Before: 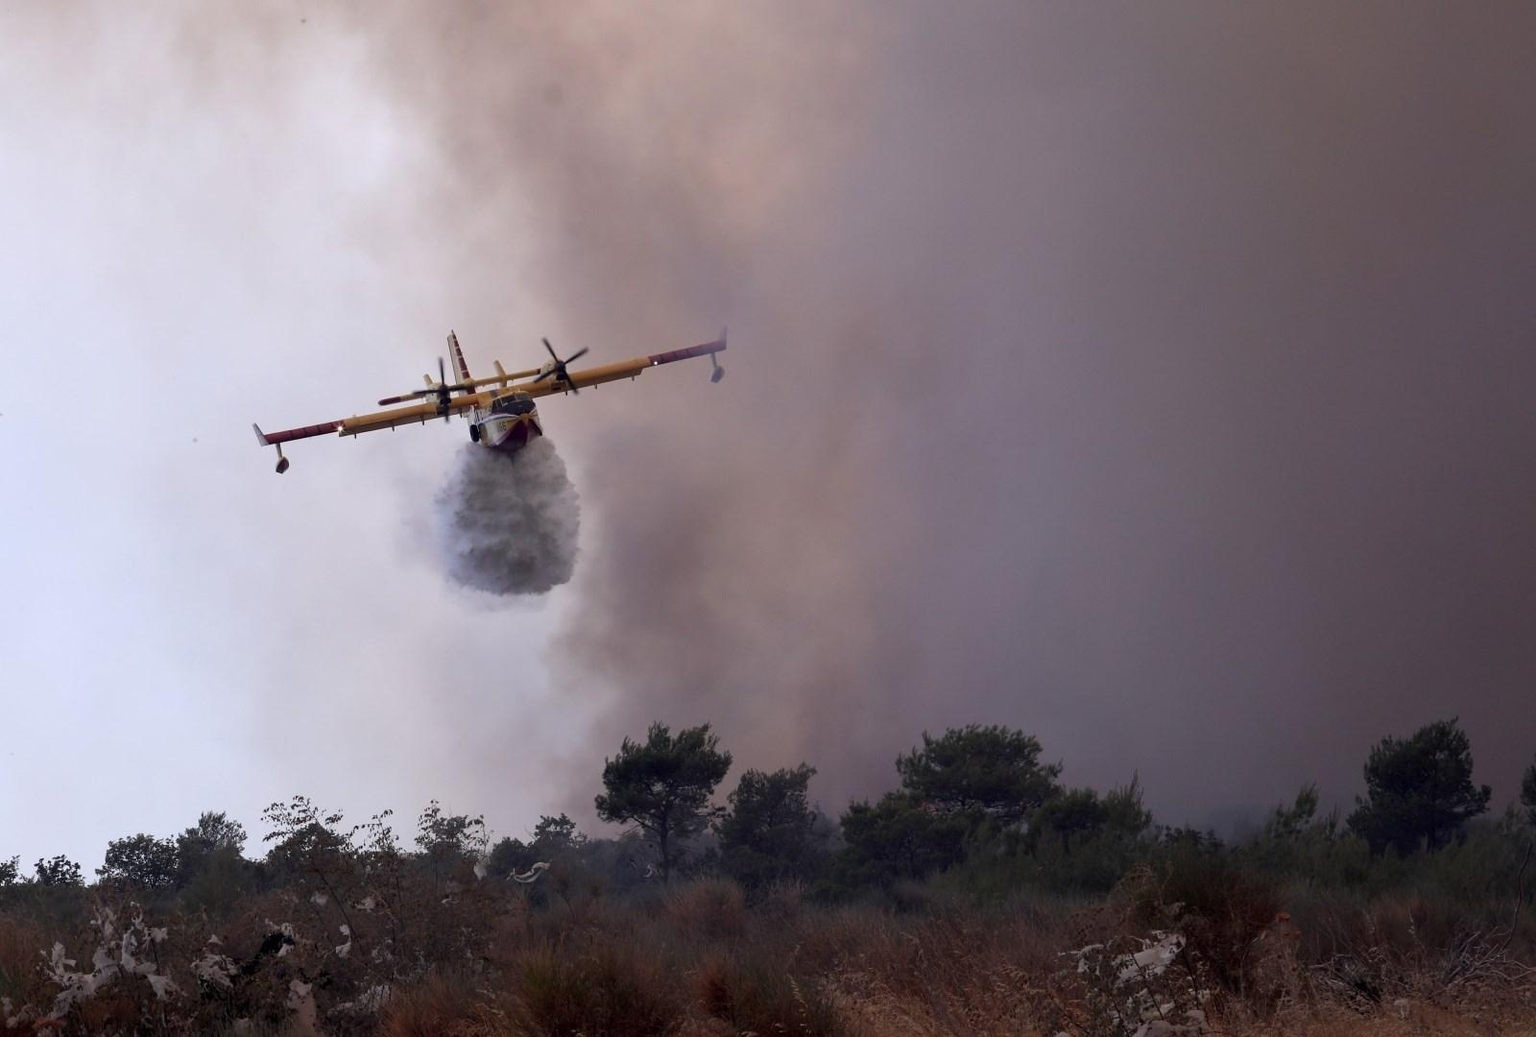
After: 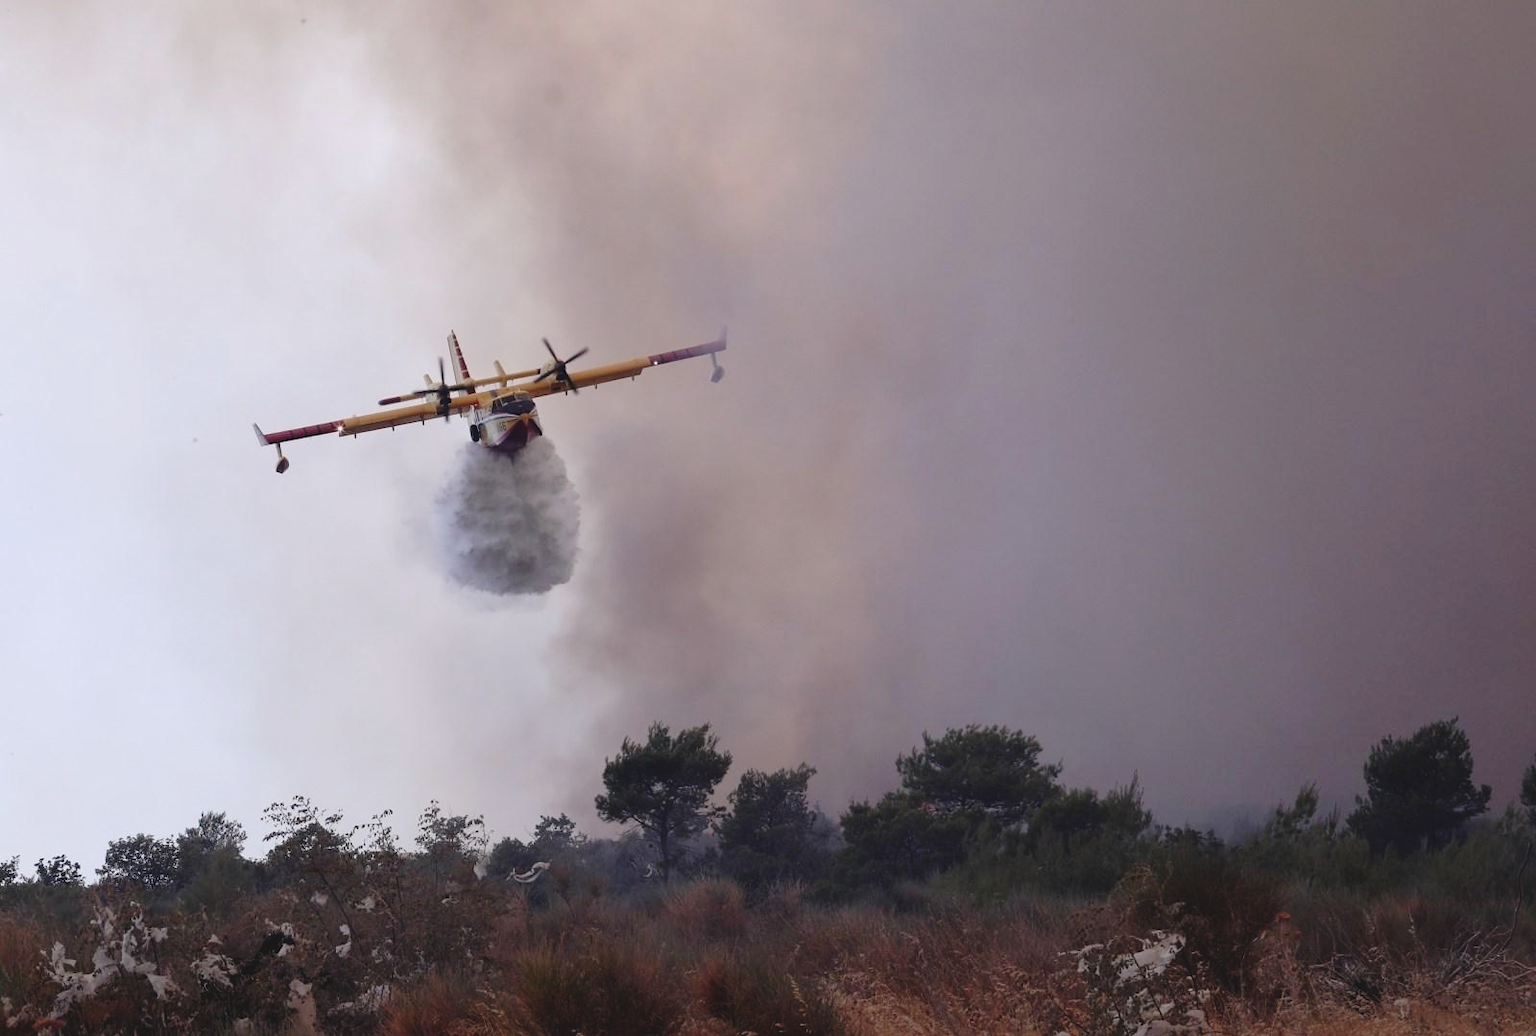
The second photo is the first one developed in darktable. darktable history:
tone curve: curves: ch0 [(0, 0) (0.003, 0.025) (0.011, 0.027) (0.025, 0.032) (0.044, 0.037) (0.069, 0.044) (0.1, 0.054) (0.136, 0.084) (0.177, 0.128) (0.224, 0.196) (0.277, 0.281) (0.335, 0.376) (0.399, 0.461) (0.468, 0.534) (0.543, 0.613) (0.623, 0.692) (0.709, 0.77) (0.801, 0.849) (0.898, 0.934) (1, 1)], preserve colors none
color balance: lift [1.01, 1, 1, 1], gamma [1.097, 1, 1, 1], gain [0.85, 1, 1, 1]
